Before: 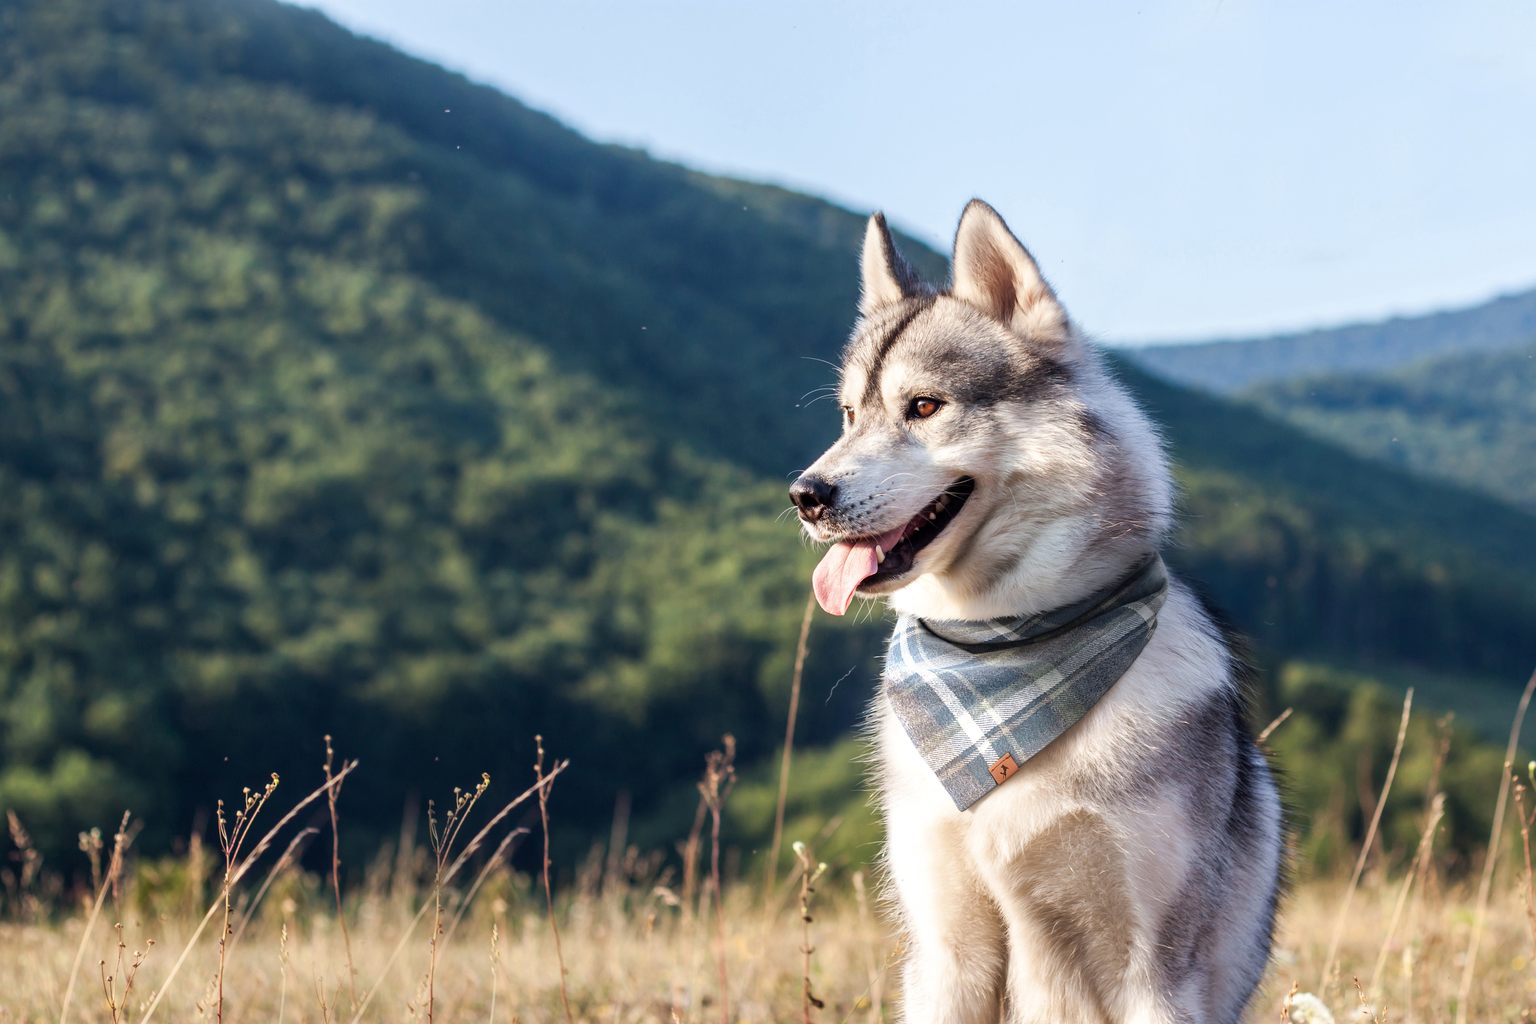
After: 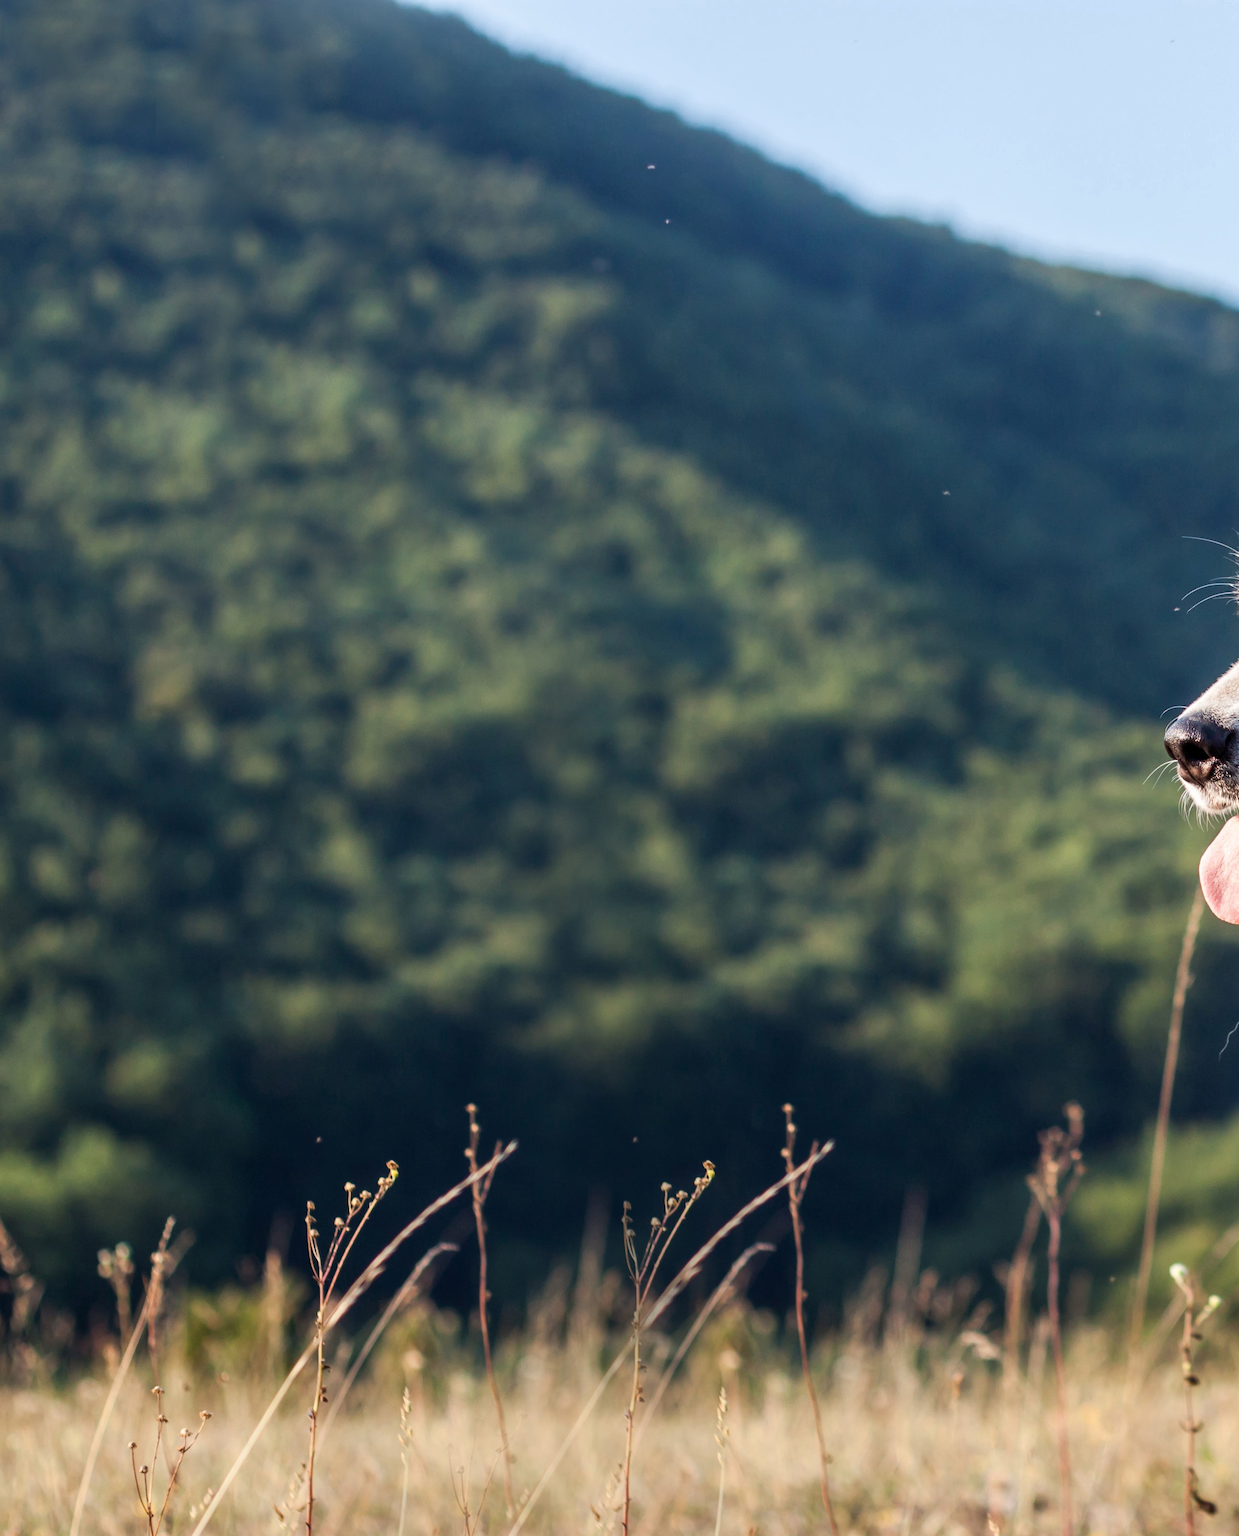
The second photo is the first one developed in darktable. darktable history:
crop: left 0.92%, right 45.322%, bottom 0.092%
